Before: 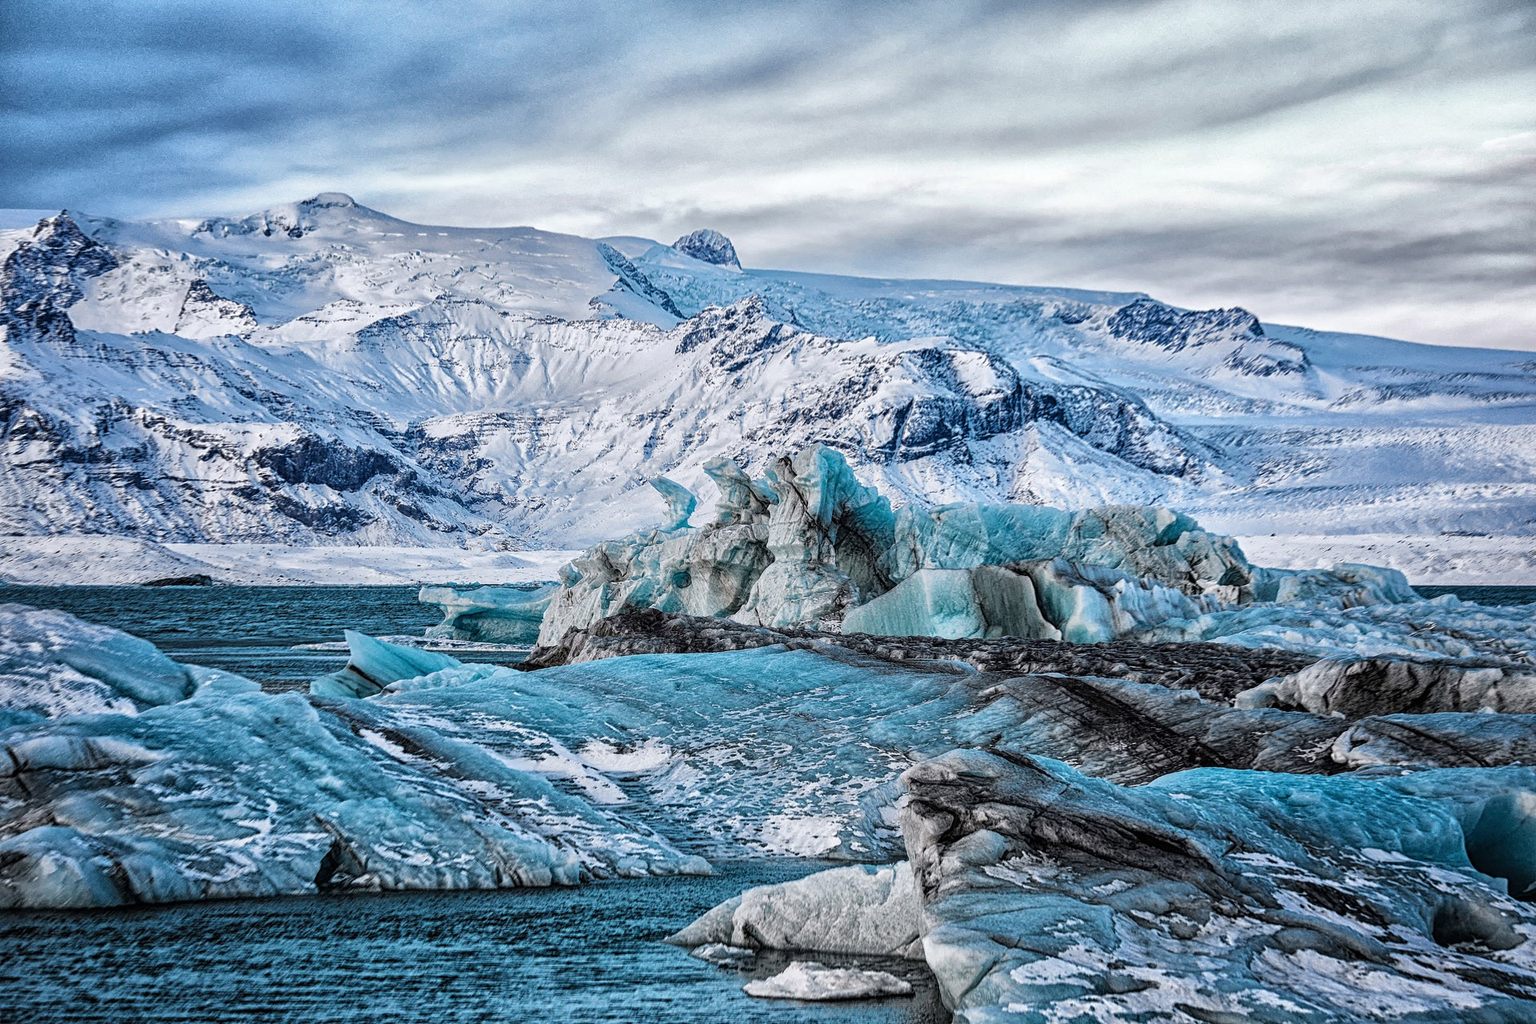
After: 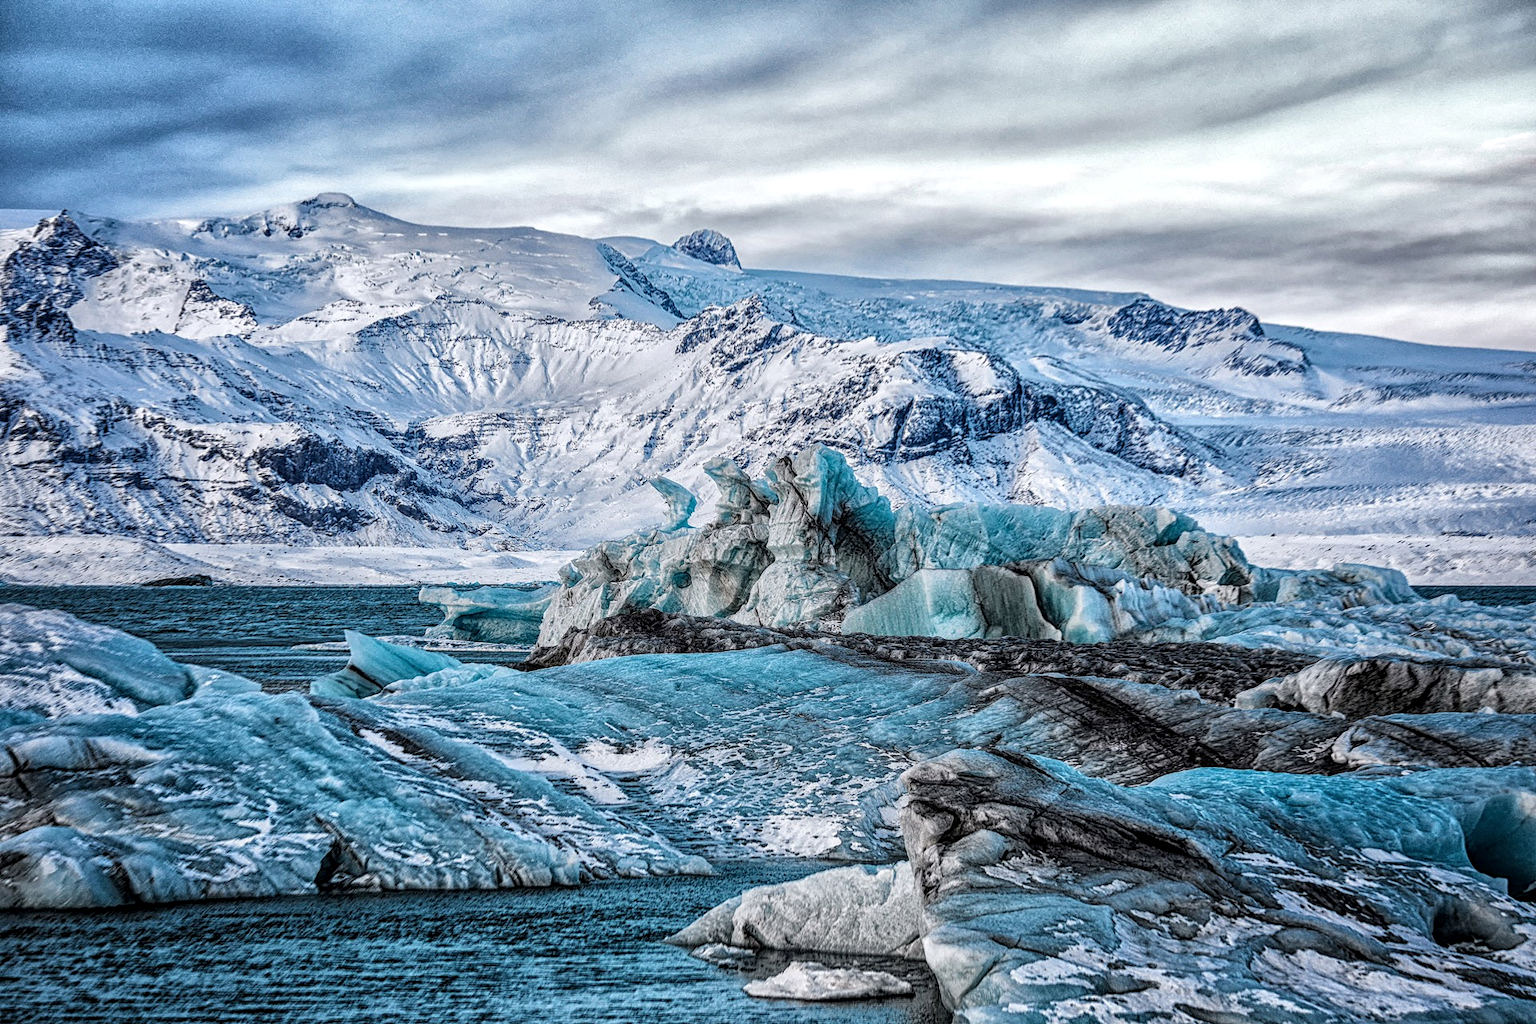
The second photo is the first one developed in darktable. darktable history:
contrast brightness saturation: saturation -0.024
local contrast: on, module defaults
